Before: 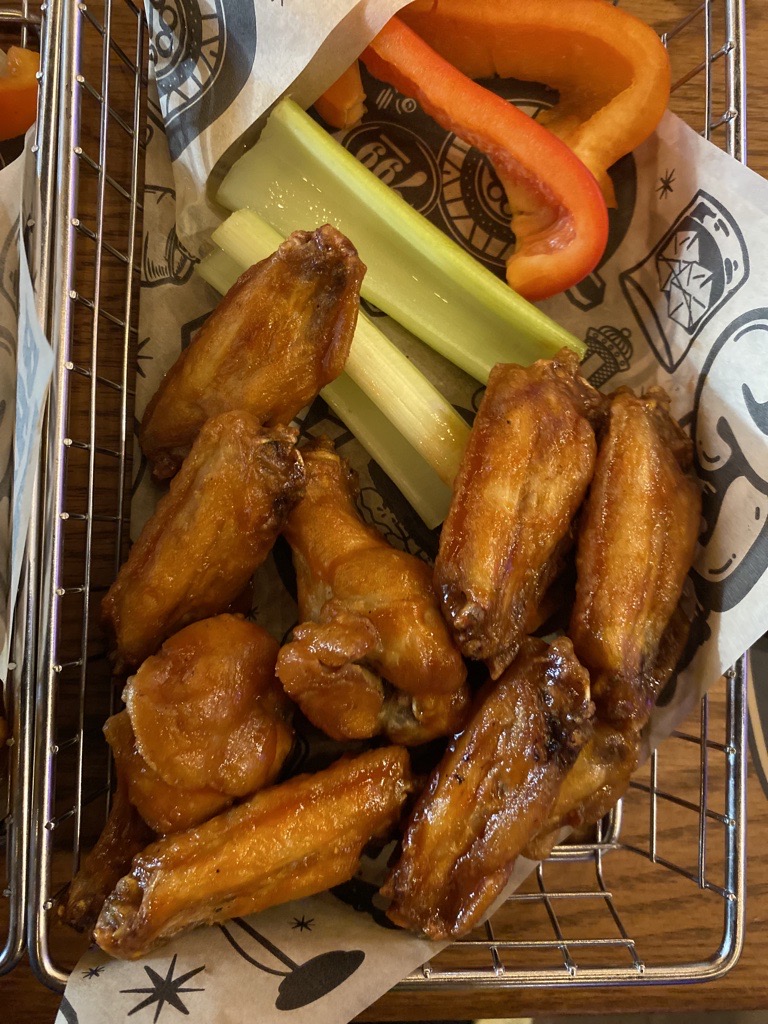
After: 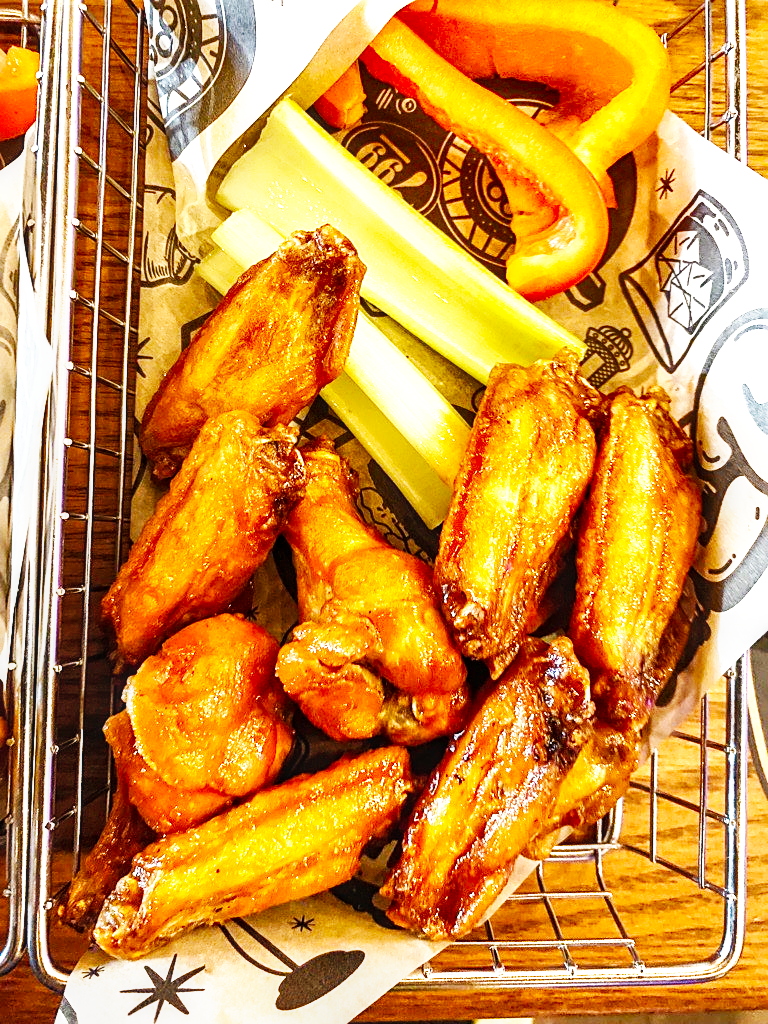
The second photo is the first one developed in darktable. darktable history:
exposure: black level correction 0, exposure 1.184 EV, compensate exposure bias true, compensate highlight preservation false
base curve: curves: ch0 [(0, 0) (0.007, 0.004) (0.027, 0.03) (0.046, 0.07) (0.207, 0.54) (0.442, 0.872) (0.673, 0.972) (1, 1)], preserve colors none
sharpen: on, module defaults
local contrast: on, module defaults
shadows and highlights: low approximation 0.01, soften with gaussian
